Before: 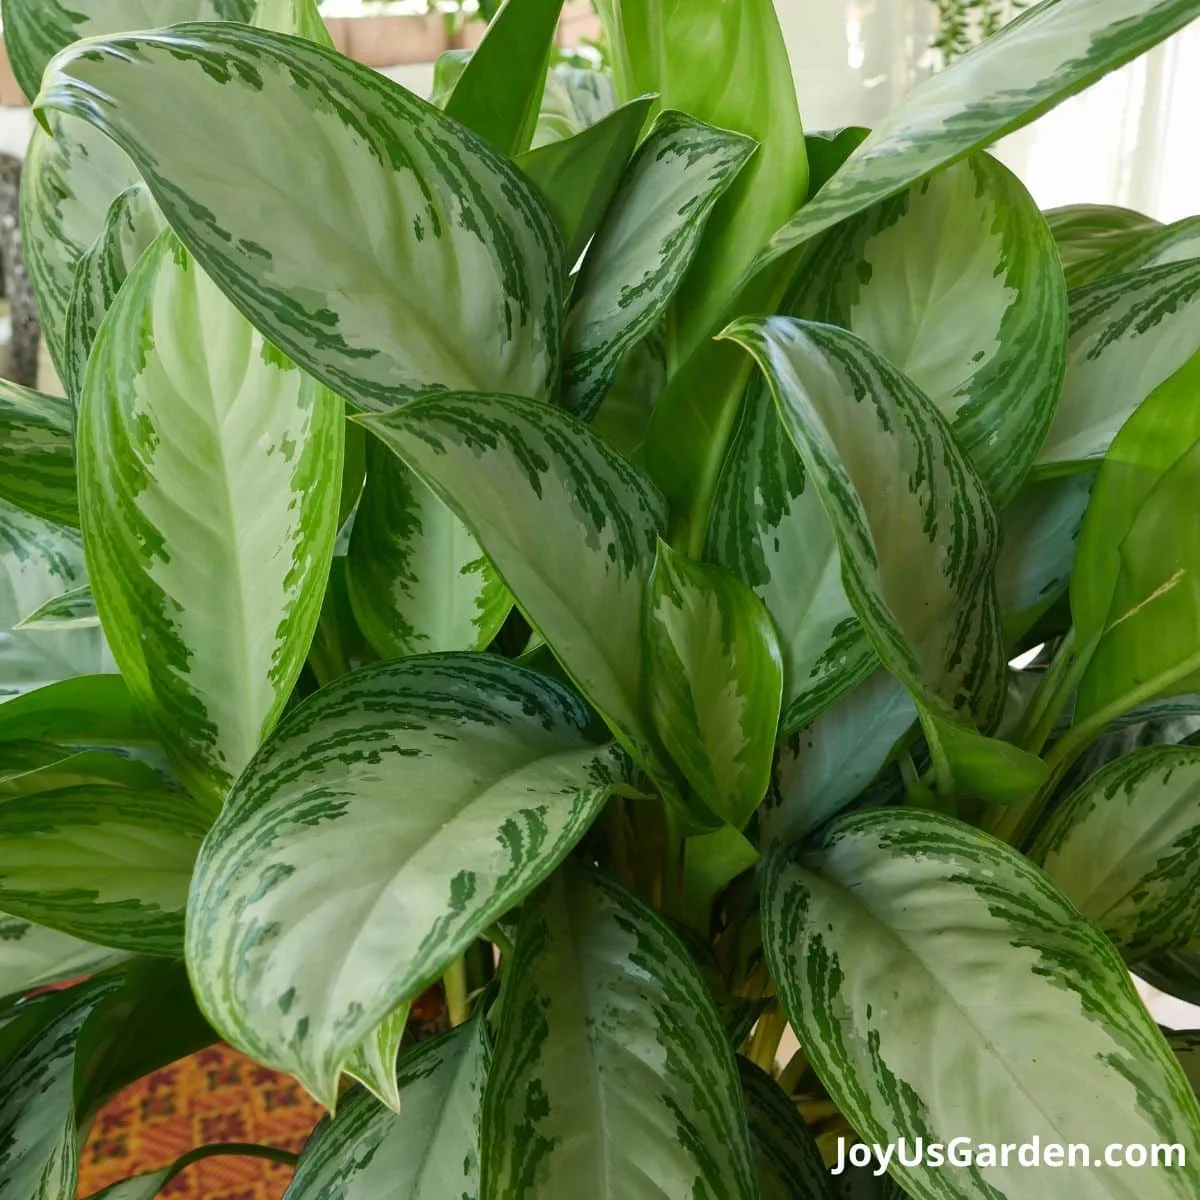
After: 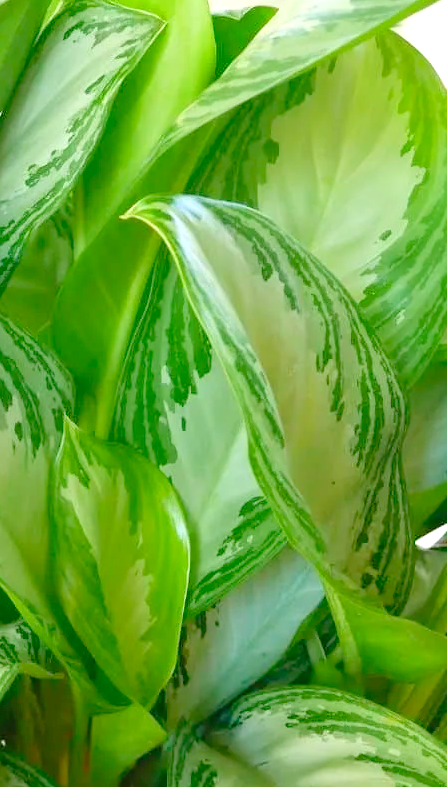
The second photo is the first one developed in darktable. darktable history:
levels: black 0.105%, levels [0.008, 0.318, 0.836]
crop and rotate: left 49.464%, top 10.149%, right 13.22%, bottom 24.222%
